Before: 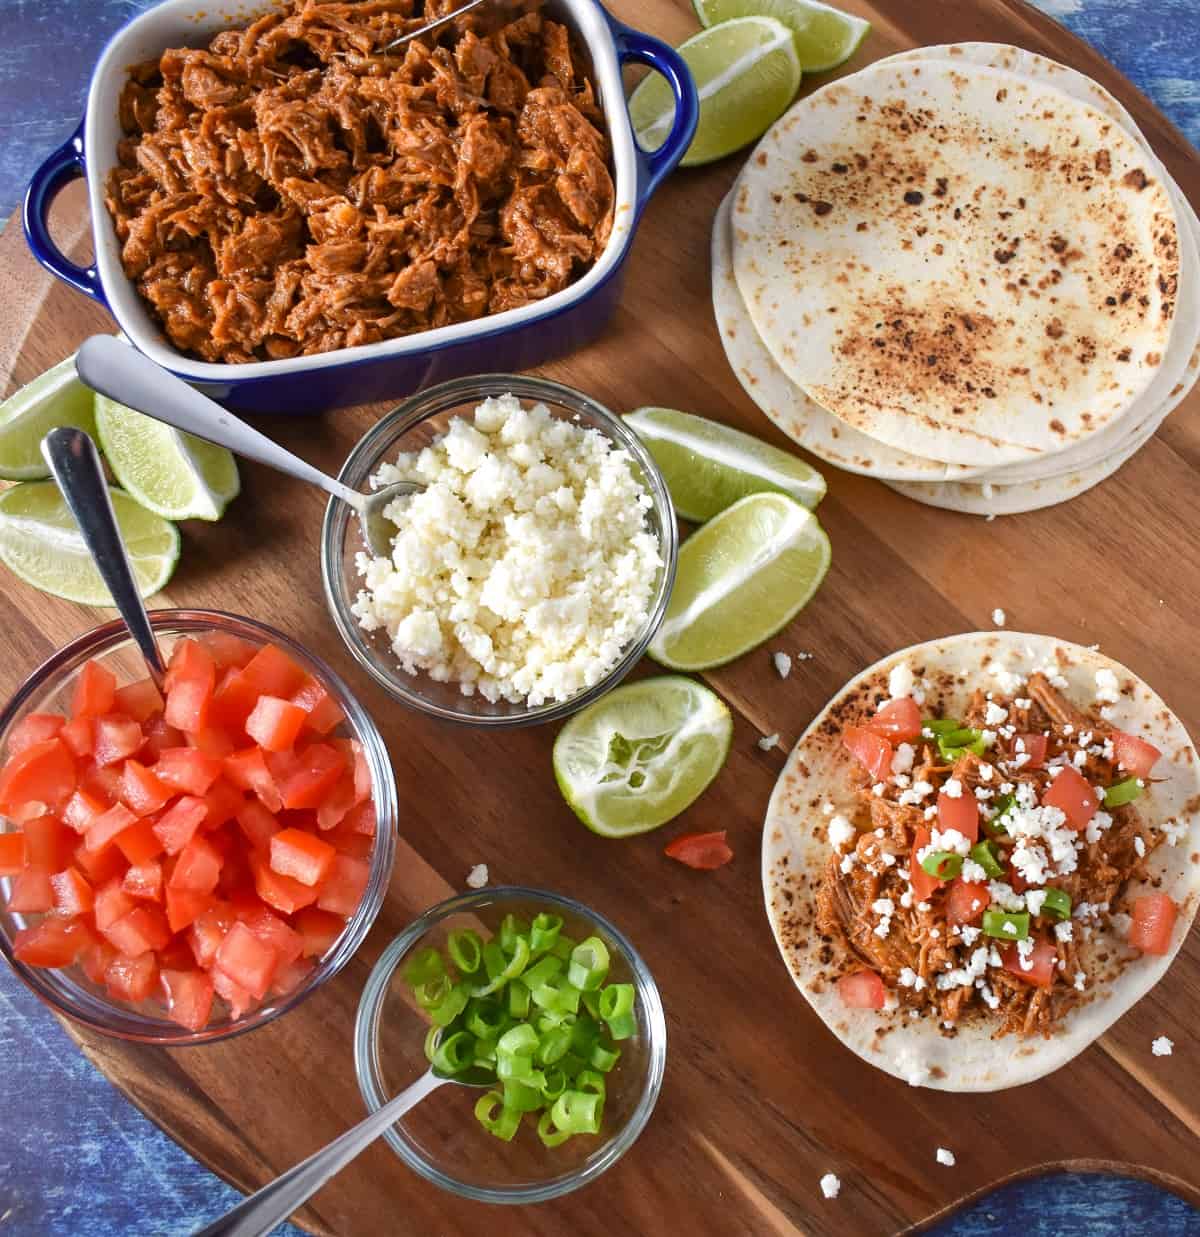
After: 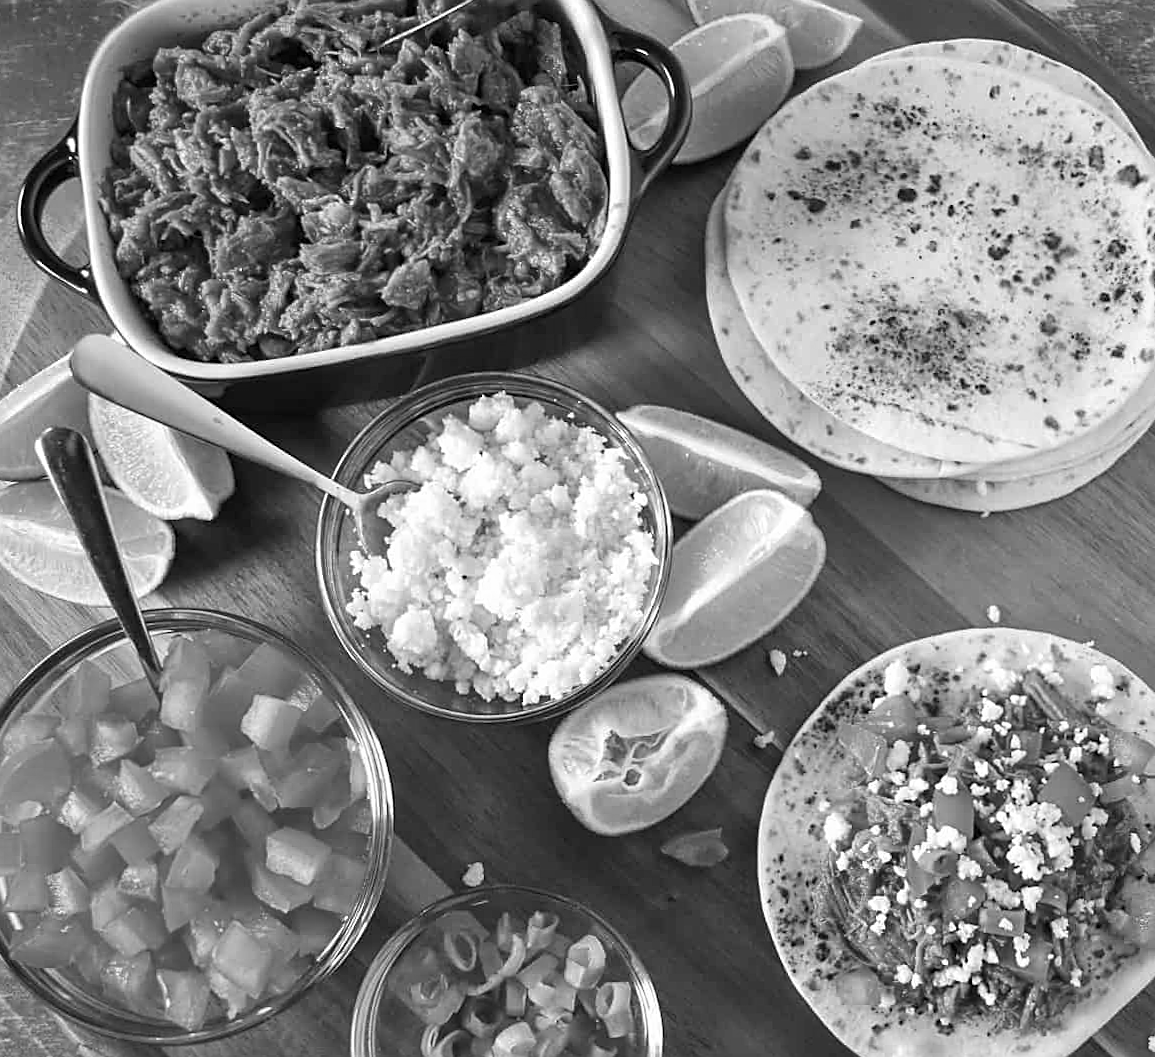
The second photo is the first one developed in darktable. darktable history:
sharpen: on, module defaults
monochrome: a 16.01, b -2.65, highlights 0.52
color calibration: illuminant Planckian (black body), x 0.378, y 0.375, temperature 4065 K
crop and rotate: angle 0.2°, left 0.275%, right 3.127%, bottom 14.18%
